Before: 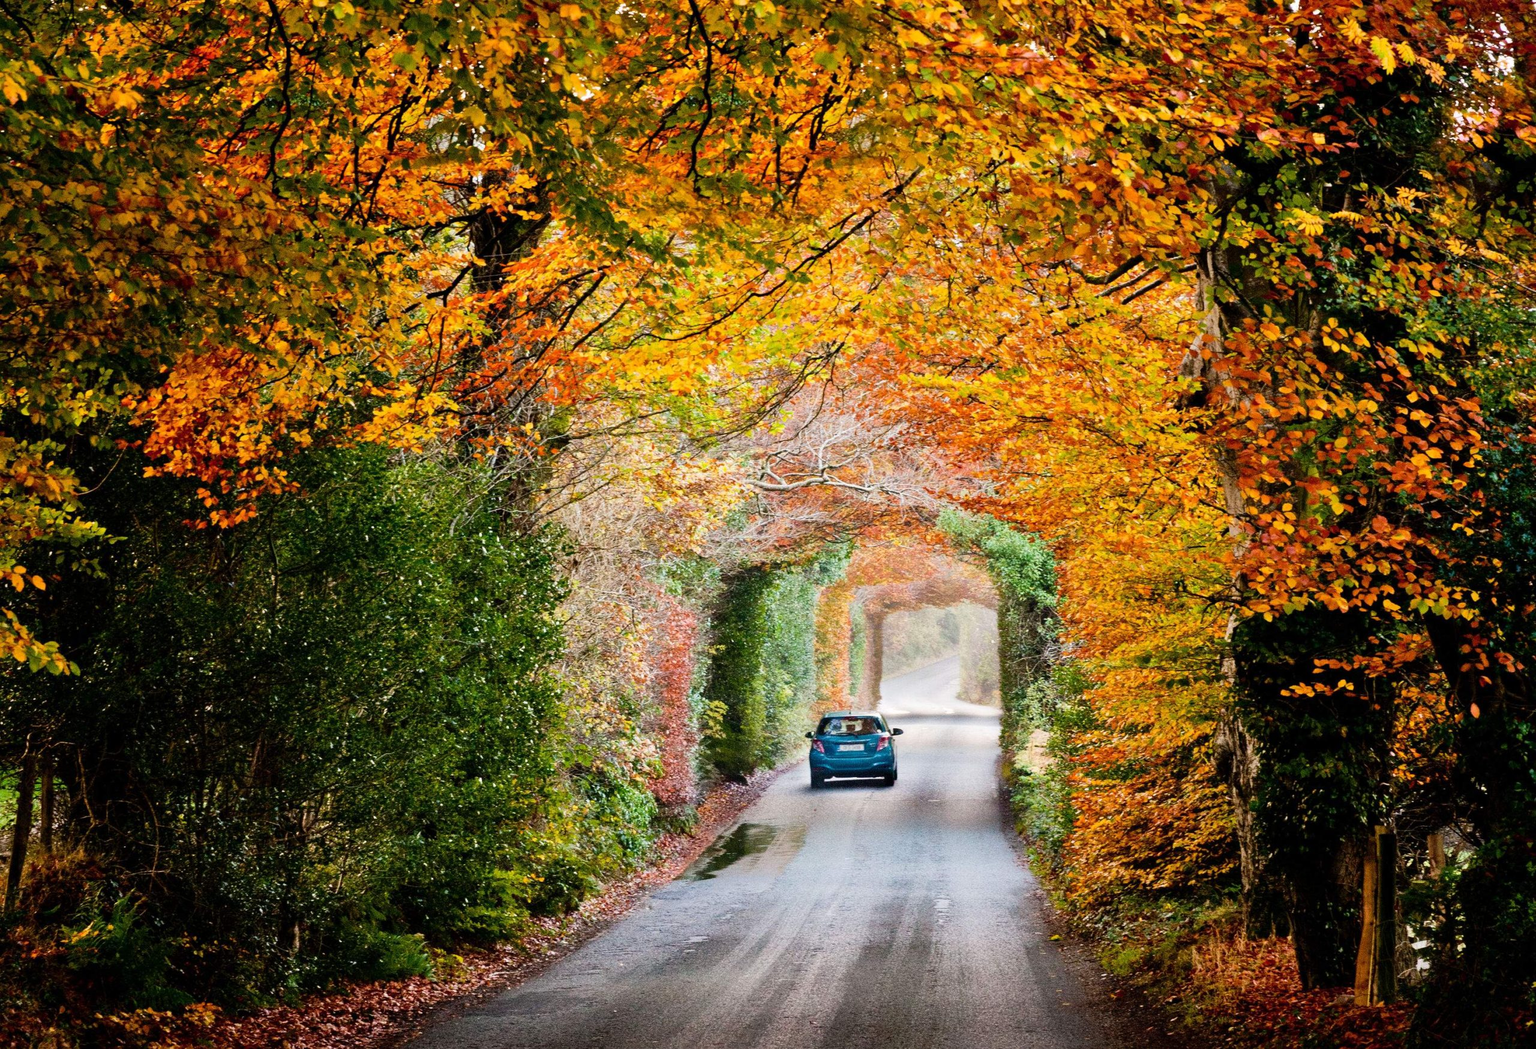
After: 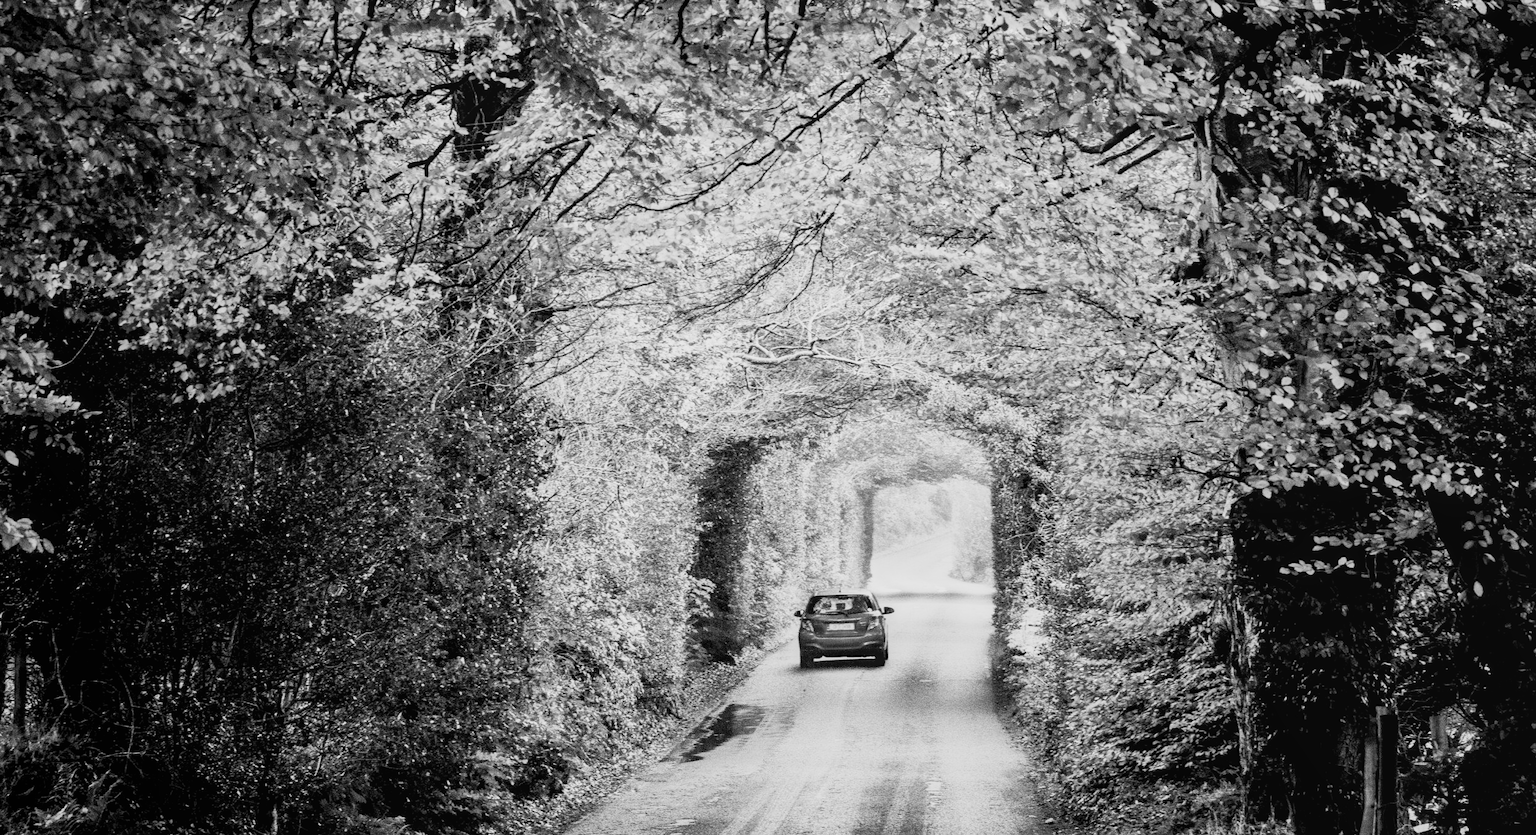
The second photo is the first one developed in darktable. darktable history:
local contrast: detail 110%
crop and rotate: left 1.814%, top 12.818%, right 0.25%, bottom 9.225%
monochrome: a 32, b 64, size 2.3
base curve: curves: ch0 [(0, 0) (0.088, 0.125) (0.176, 0.251) (0.354, 0.501) (0.613, 0.749) (1, 0.877)], preserve colors none
color balance rgb: shadows lift › luminance -28.76%, shadows lift › chroma 10%, shadows lift › hue 230°, power › chroma 0.5%, power › hue 215°, highlights gain › luminance 7.14%, highlights gain › chroma 1%, highlights gain › hue 50°, global offset › luminance -0.29%, global offset › hue 260°, perceptual saturation grading › global saturation 20%, perceptual saturation grading › highlights -13.92%, perceptual saturation grading › shadows 50%
